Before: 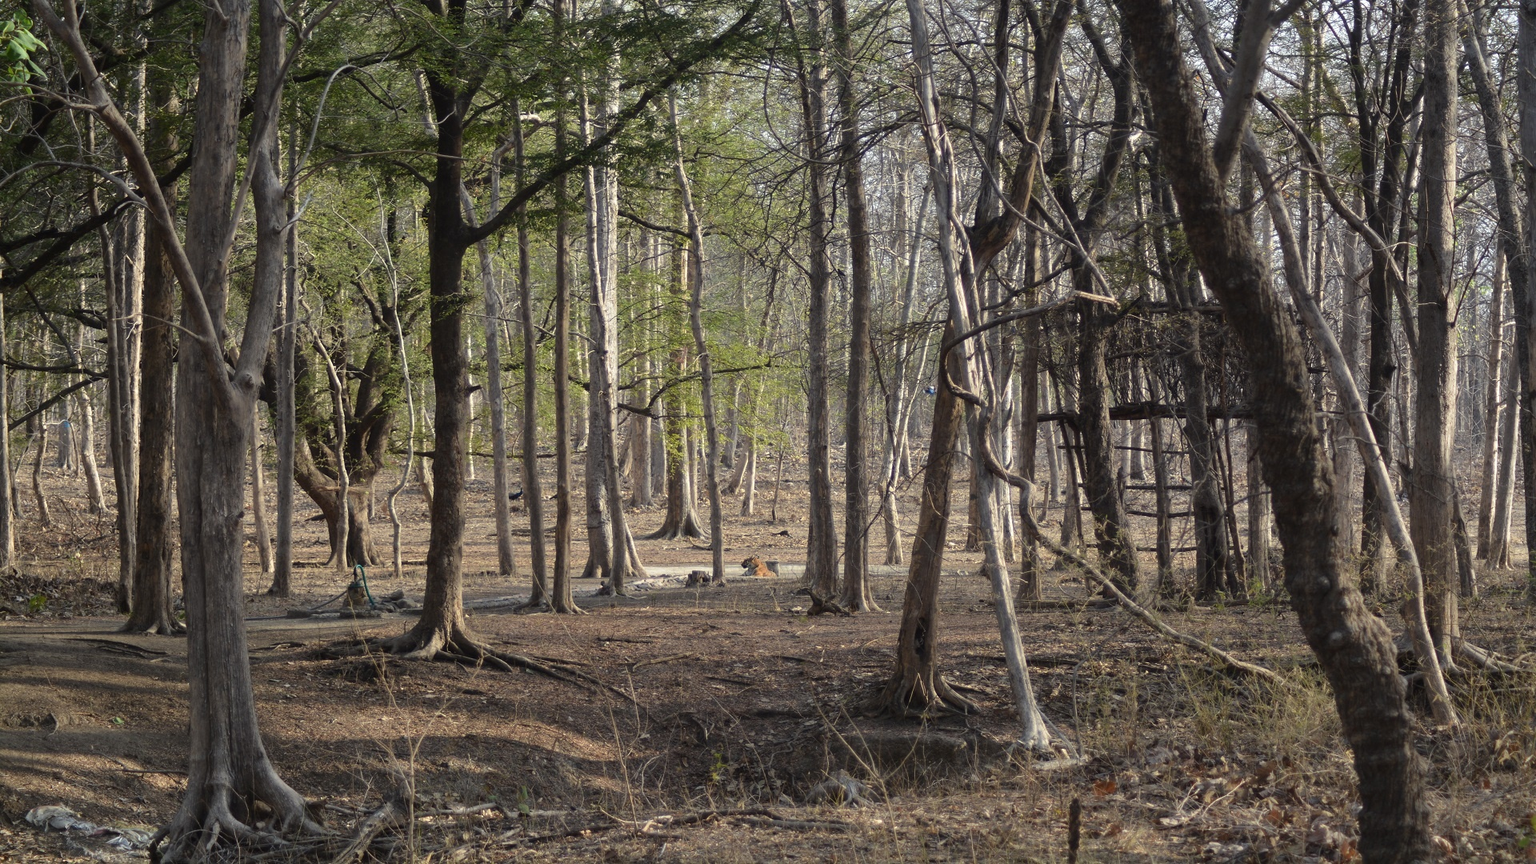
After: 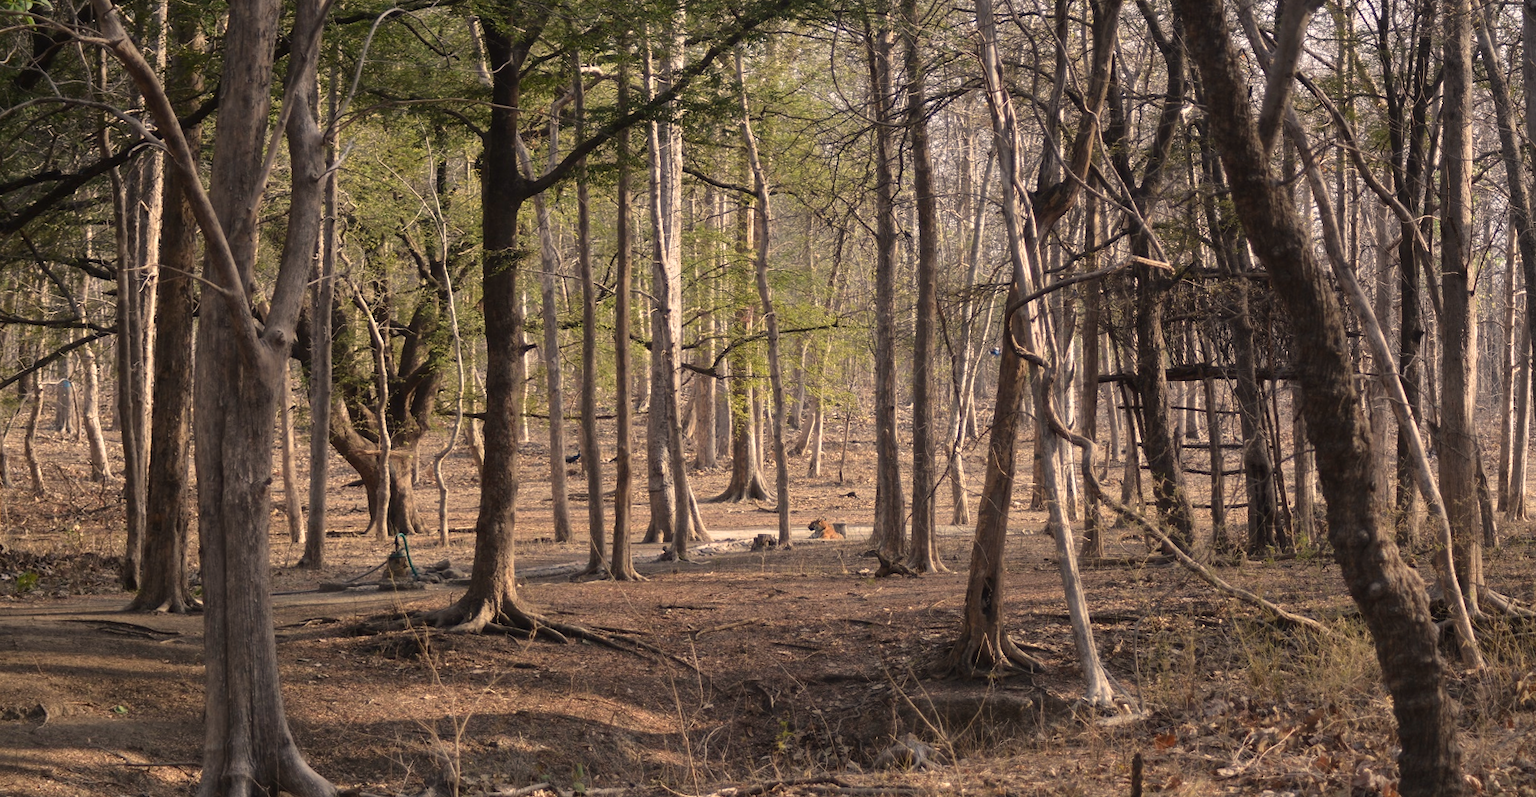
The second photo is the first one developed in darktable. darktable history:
white balance: red 1.127, blue 0.943
rotate and perspective: rotation -0.013°, lens shift (vertical) -0.027, lens shift (horizontal) 0.178, crop left 0.016, crop right 0.989, crop top 0.082, crop bottom 0.918
